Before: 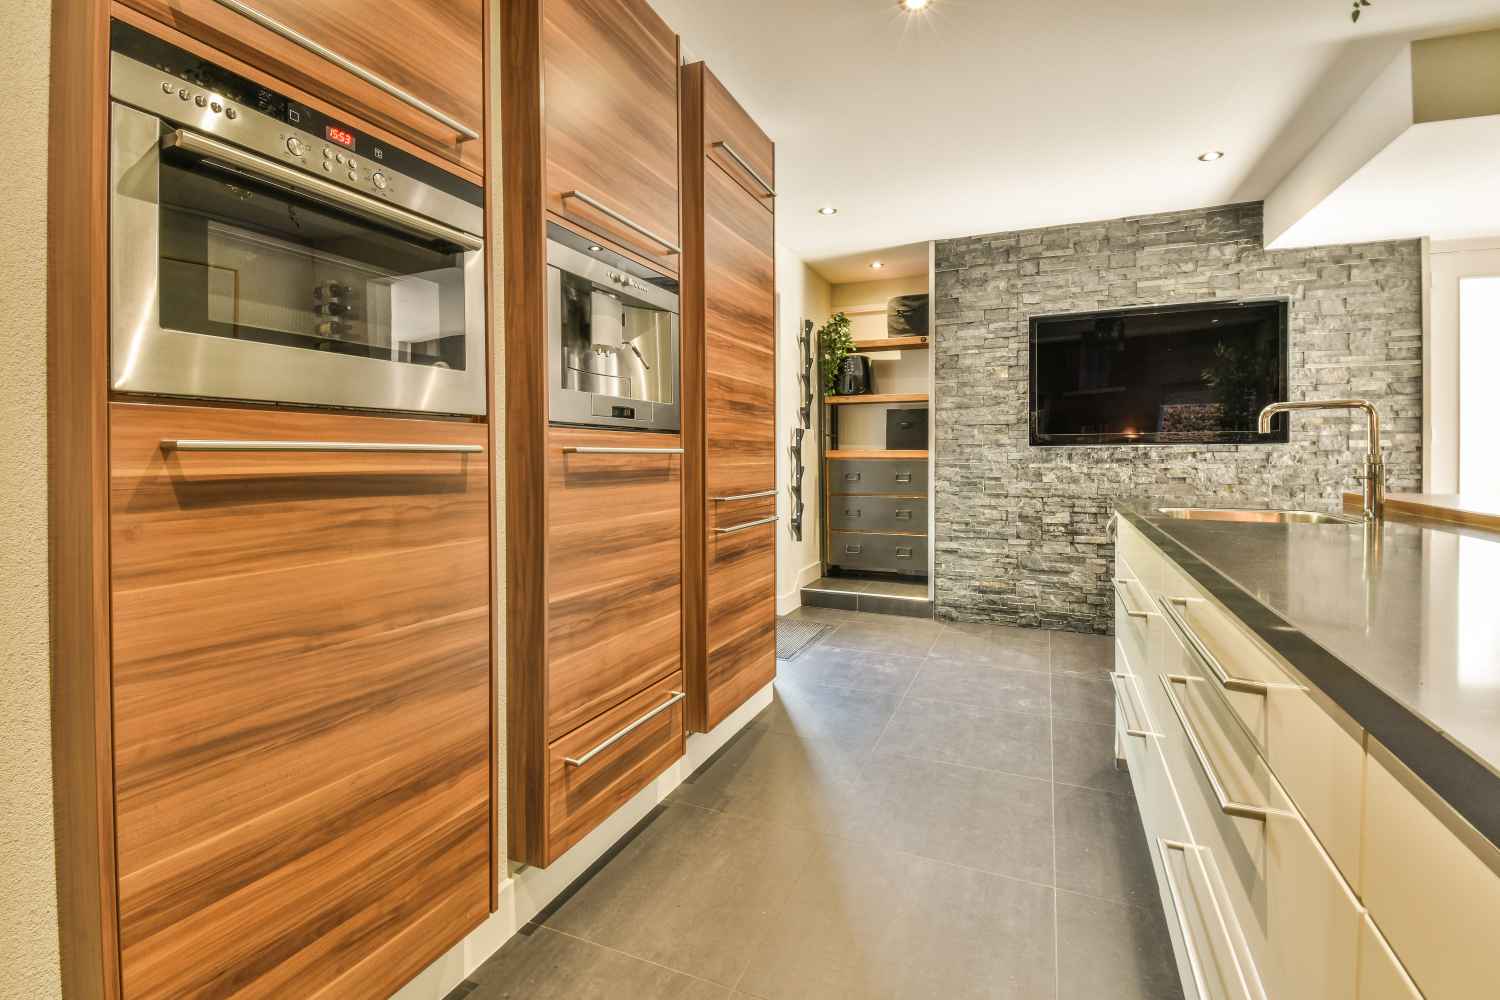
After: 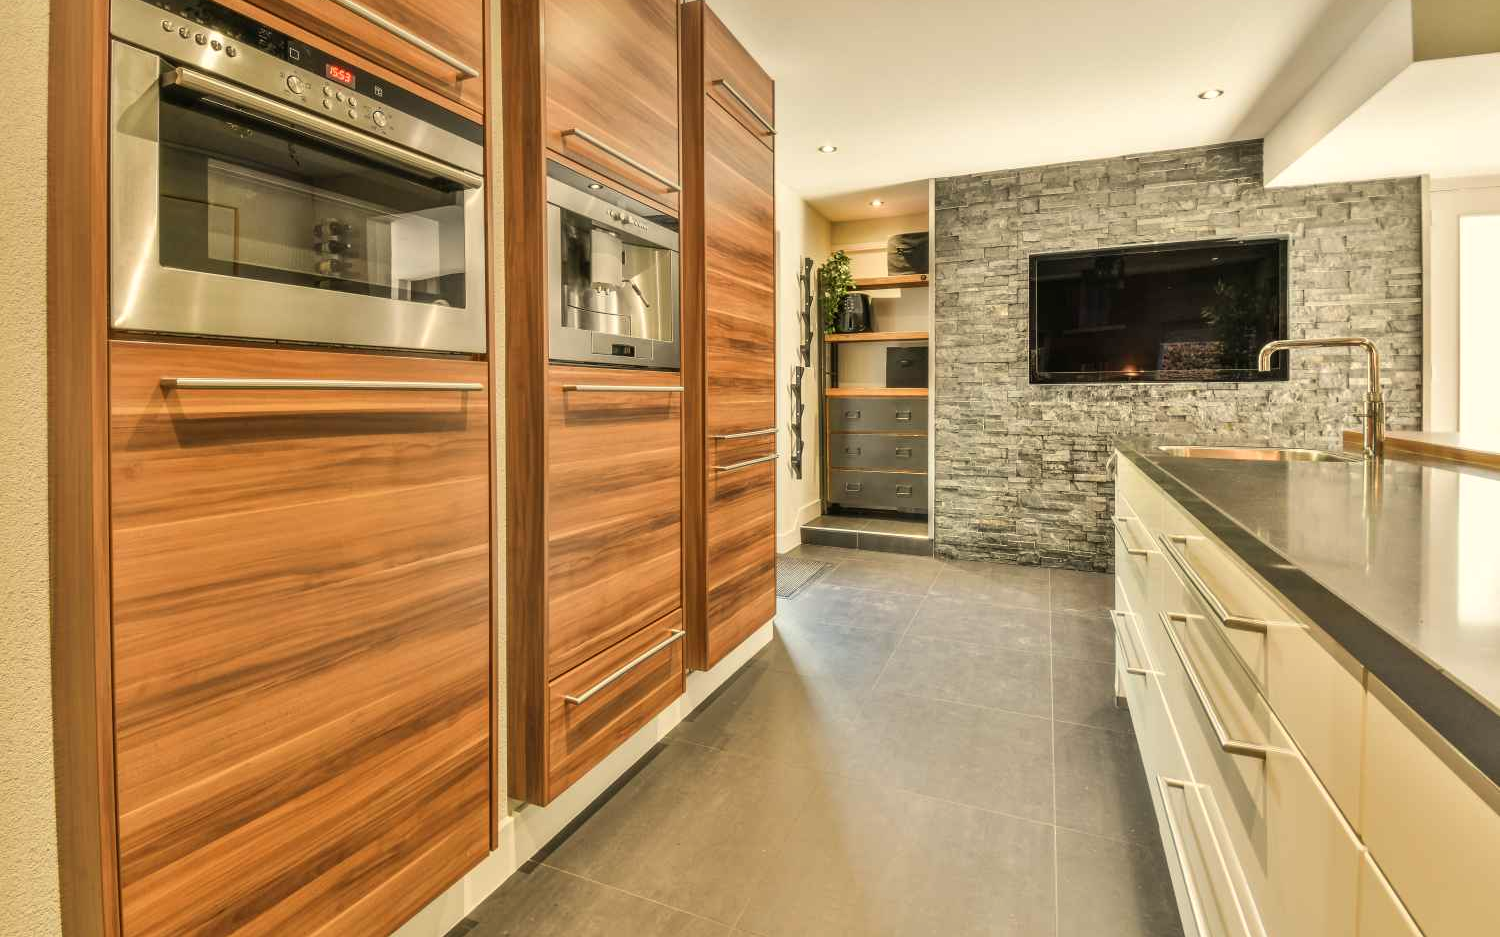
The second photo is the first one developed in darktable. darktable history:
crop and rotate: top 6.25%
white balance: red 1.029, blue 0.92
